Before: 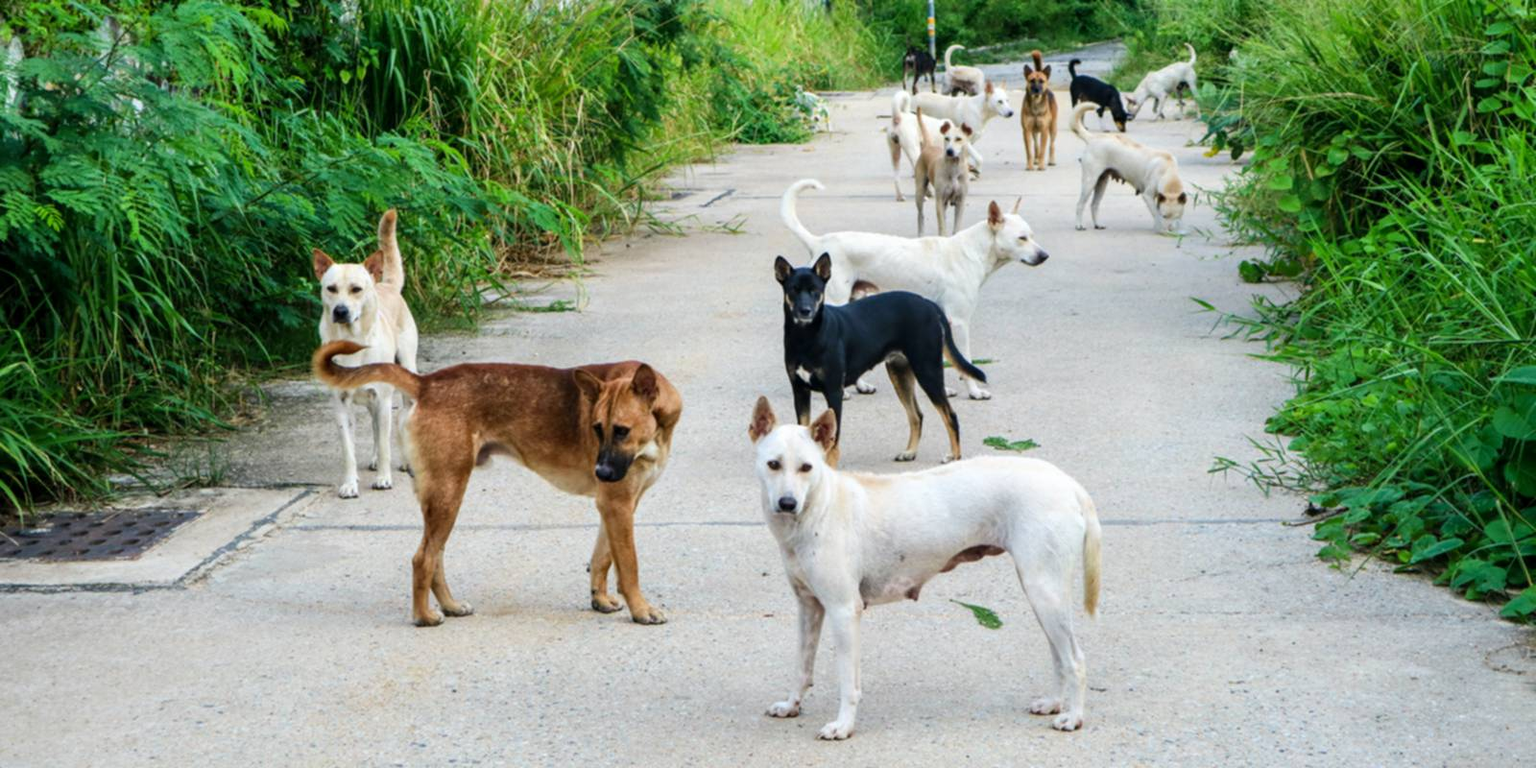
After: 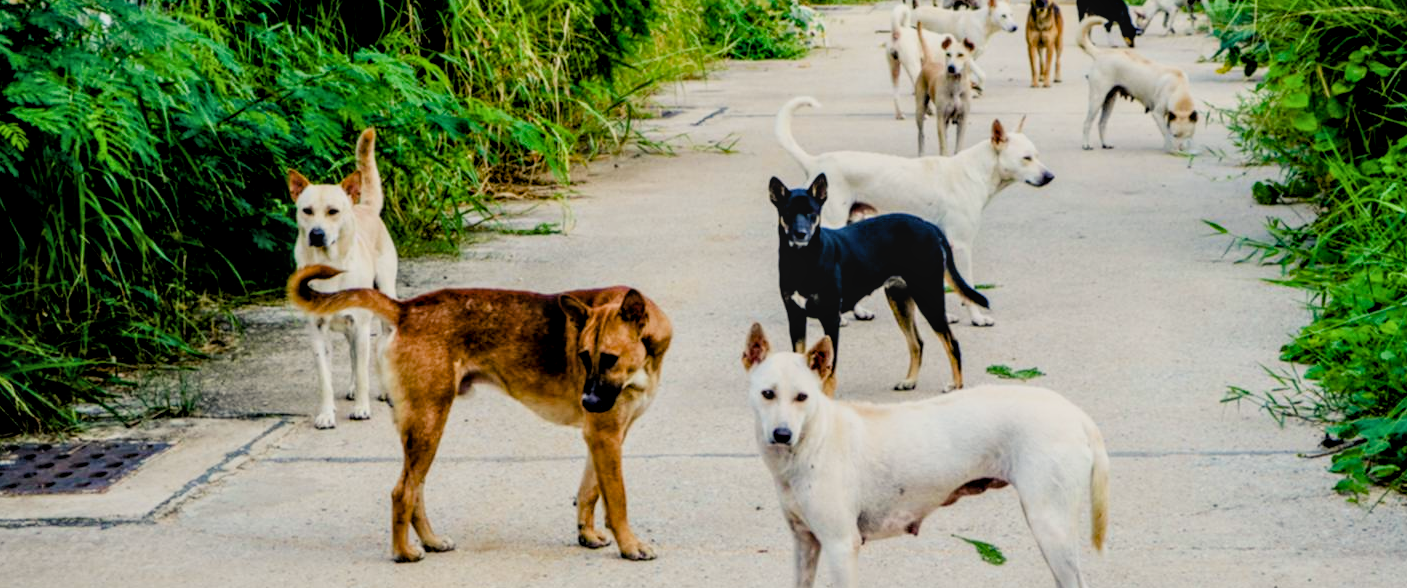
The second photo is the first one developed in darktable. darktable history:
crop and rotate: left 2.425%, top 11.305%, right 9.6%, bottom 15.08%
filmic rgb: black relative exposure -5 EV, hardness 2.88, contrast 1.2
local contrast: on, module defaults
tone equalizer: on, module defaults
color balance rgb: shadows lift › chroma 3%, shadows lift › hue 280.8°, power › hue 330°, highlights gain › chroma 3%, highlights gain › hue 75.6°, global offset › luminance -1%, perceptual saturation grading › global saturation 20%, perceptual saturation grading › highlights -25%, perceptual saturation grading › shadows 50%, global vibrance 20%
